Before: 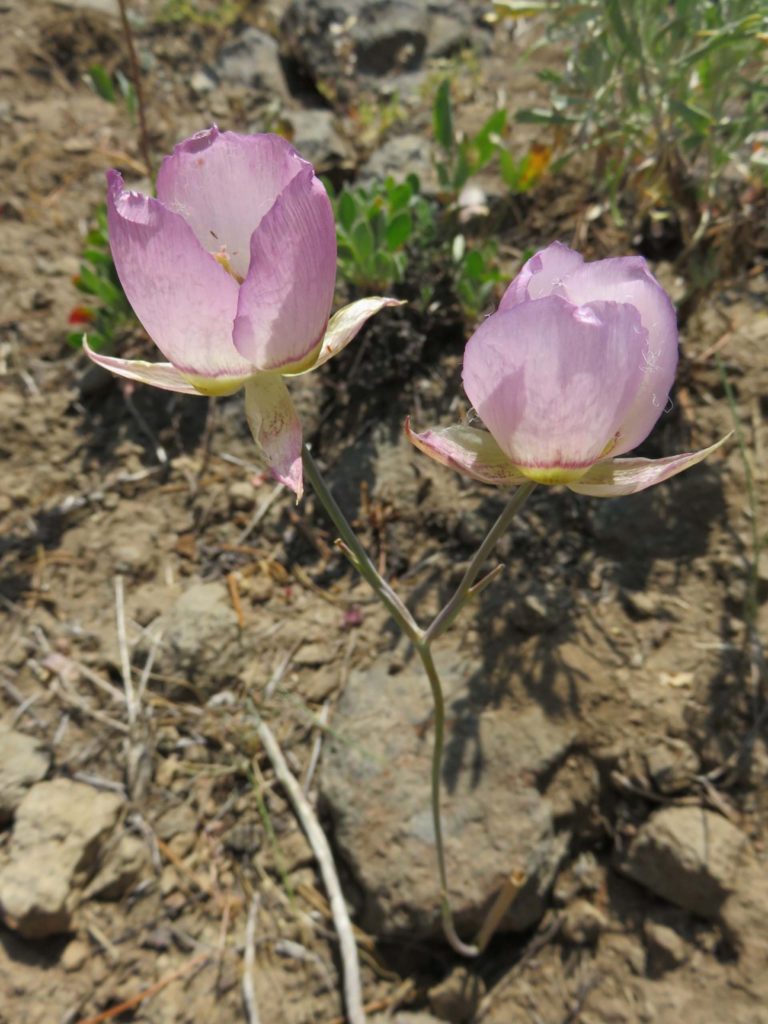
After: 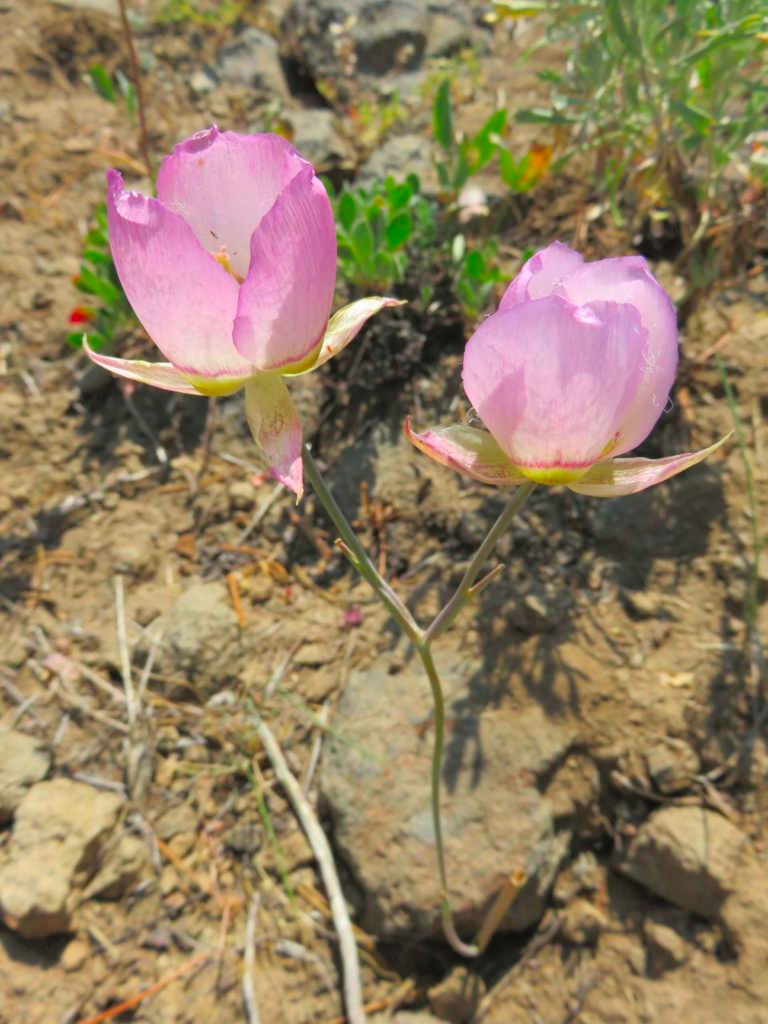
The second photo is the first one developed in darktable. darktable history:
color contrast: green-magenta contrast 1.69, blue-yellow contrast 1.49
contrast brightness saturation: brightness 0.15
